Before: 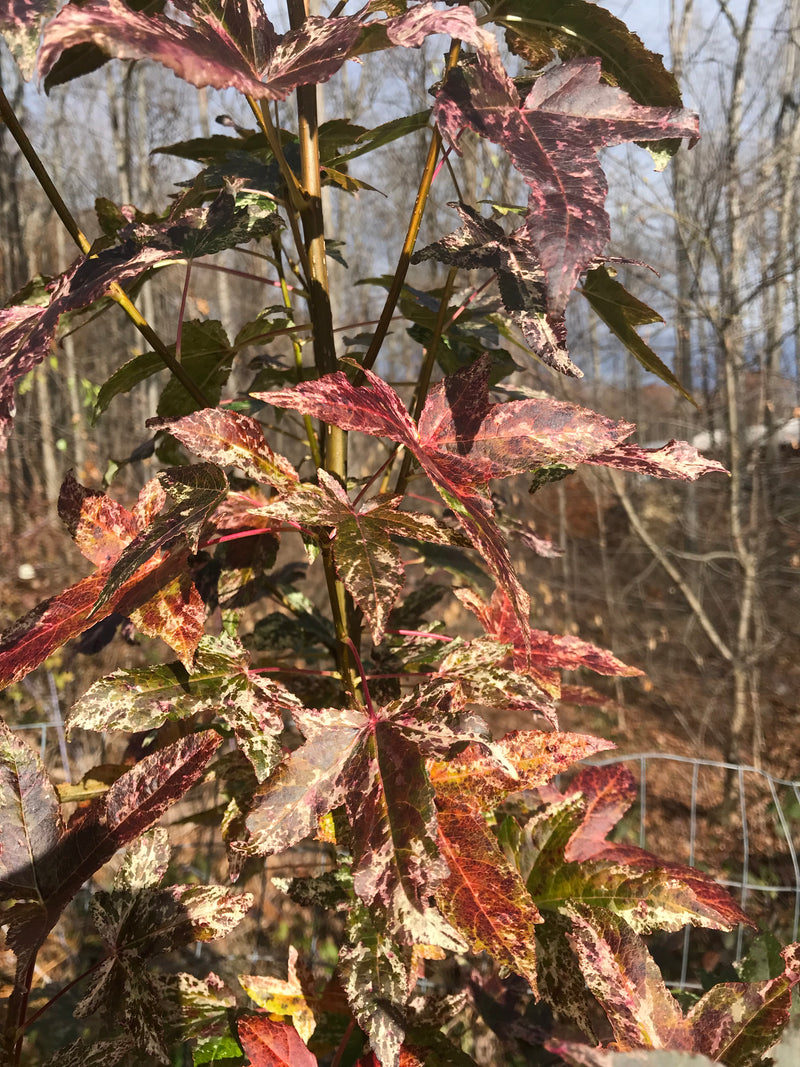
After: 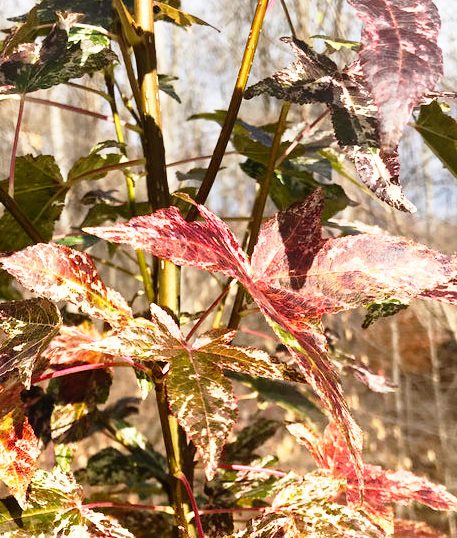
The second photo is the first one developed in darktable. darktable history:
base curve: curves: ch0 [(0, 0) (0.012, 0.01) (0.073, 0.168) (0.31, 0.711) (0.645, 0.957) (1, 1)], preserve colors none
crop: left 20.932%, top 15.471%, right 21.848%, bottom 34.081%
